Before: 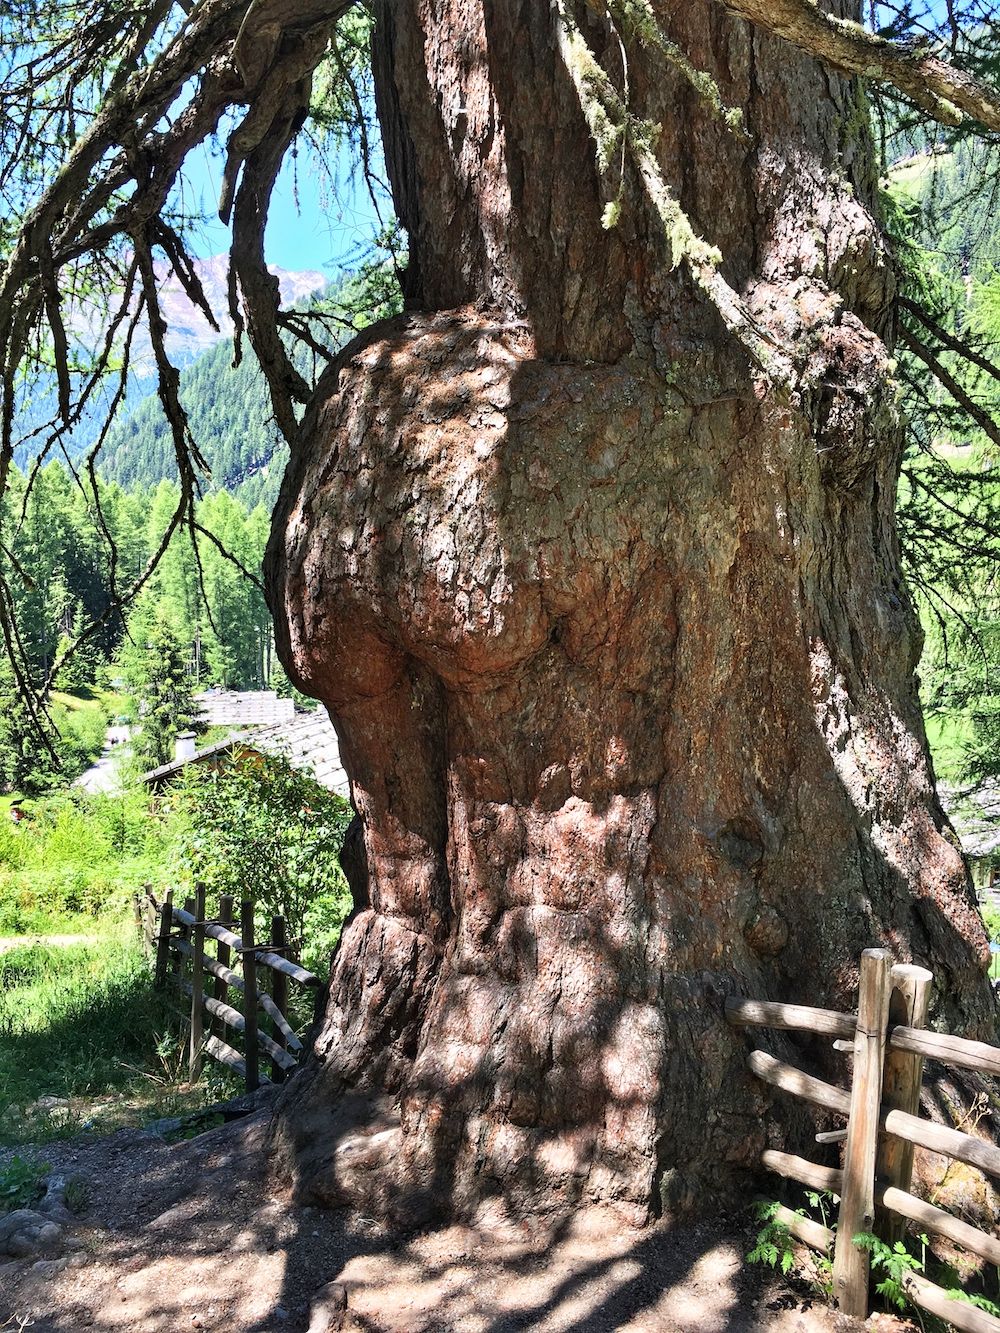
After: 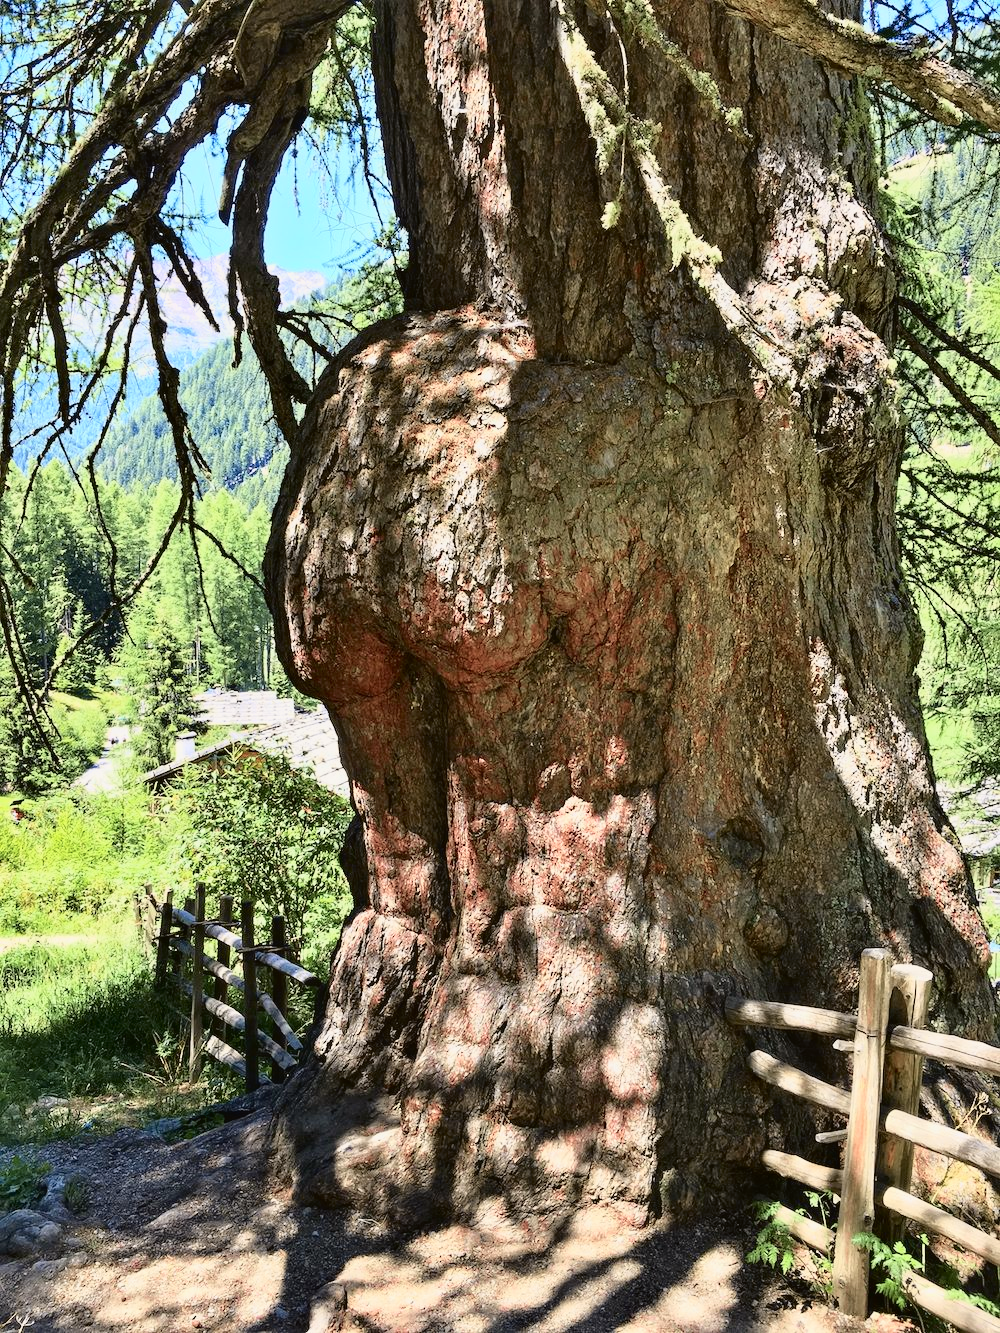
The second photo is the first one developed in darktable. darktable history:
tone curve: curves: ch0 [(0, 0.021) (0.049, 0.044) (0.152, 0.14) (0.328, 0.377) (0.473, 0.543) (0.641, 0.705) (0.85, 0.894) (1, 0.969)]; ch1 [(0, 0) (0.302, 0.331) (0.427, 0.433) (0.472, 0.47) (0.502, 0.503) (0.527, 0.521) (0.564, 0.58) (0.614, 0.626) (0.677, 0.701) (0.859, 0.885) (1, 1)]; ch2 [(0, 0) (0.33, 0.301) (0.447, 0.44) (0.487, 0.496) (0.502, 0.516) (0.535, 0.563) (0.565, 0.593) (0.618, 0.628) (1, 1)], color space Lab, independent channels, preserve colors none
